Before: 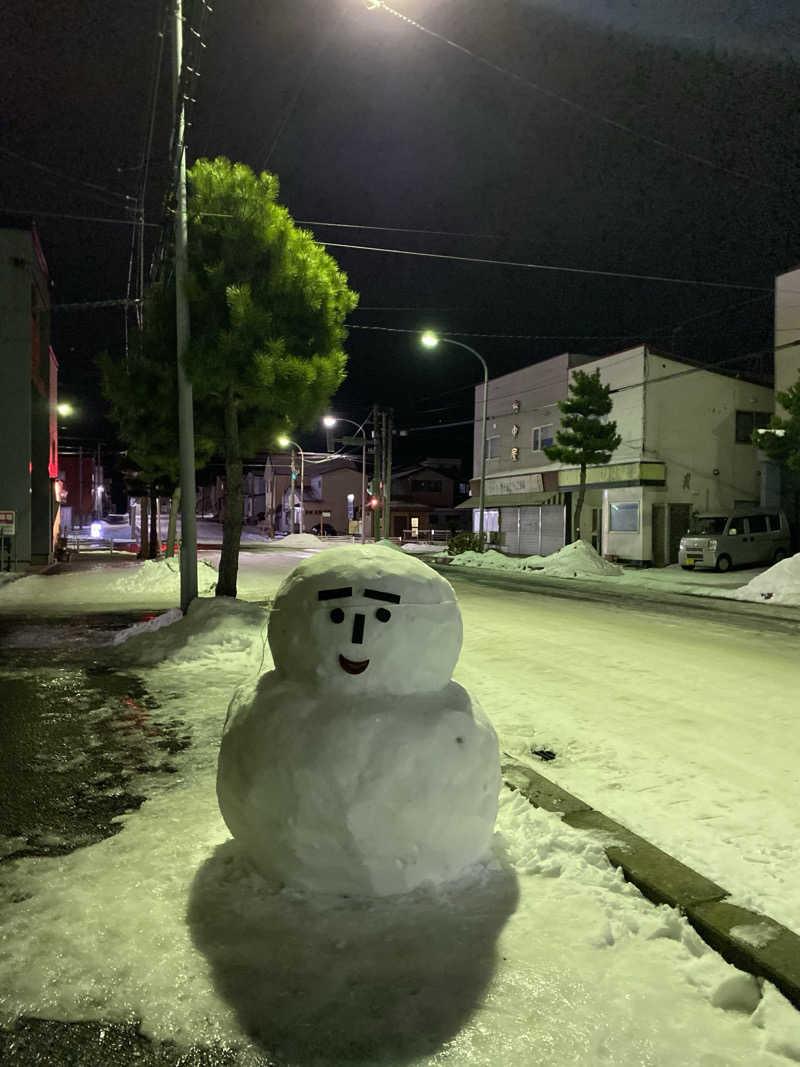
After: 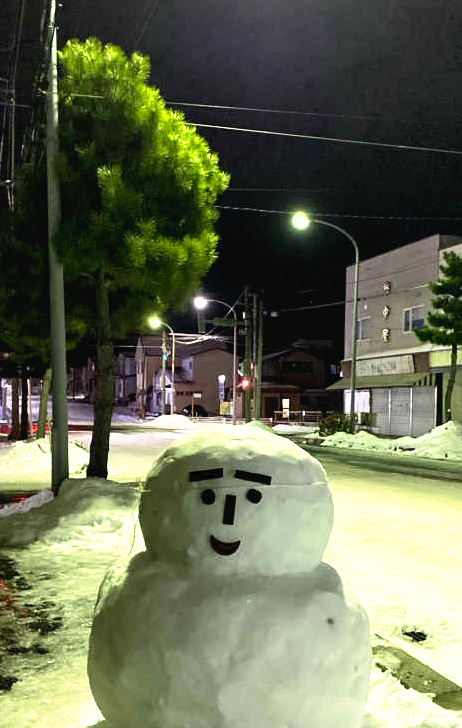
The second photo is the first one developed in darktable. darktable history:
crop: left 16.202%, top 11.208%, right 26.045%, bottom 20.557%
tone curve: curves: ch0 [(0, 0) (0.003, 0.028) (0.011, 0.028) (0.025, 0.026) (0.044, 0.036) (0.069, 0.06) (0.1, 0.101) (0.136, 0.15) (0.177, 0.203) (0.224, 0.271) (0.277, 0.345) (0.335, 0.422) (0.399, 0.515) (0.468, 0.611) (0.543, 0.716) (0.623, 0.826) (0.709, 0.942) (0.801, 0.992) (0.898, 1) (1, 1)], preserve colors none
